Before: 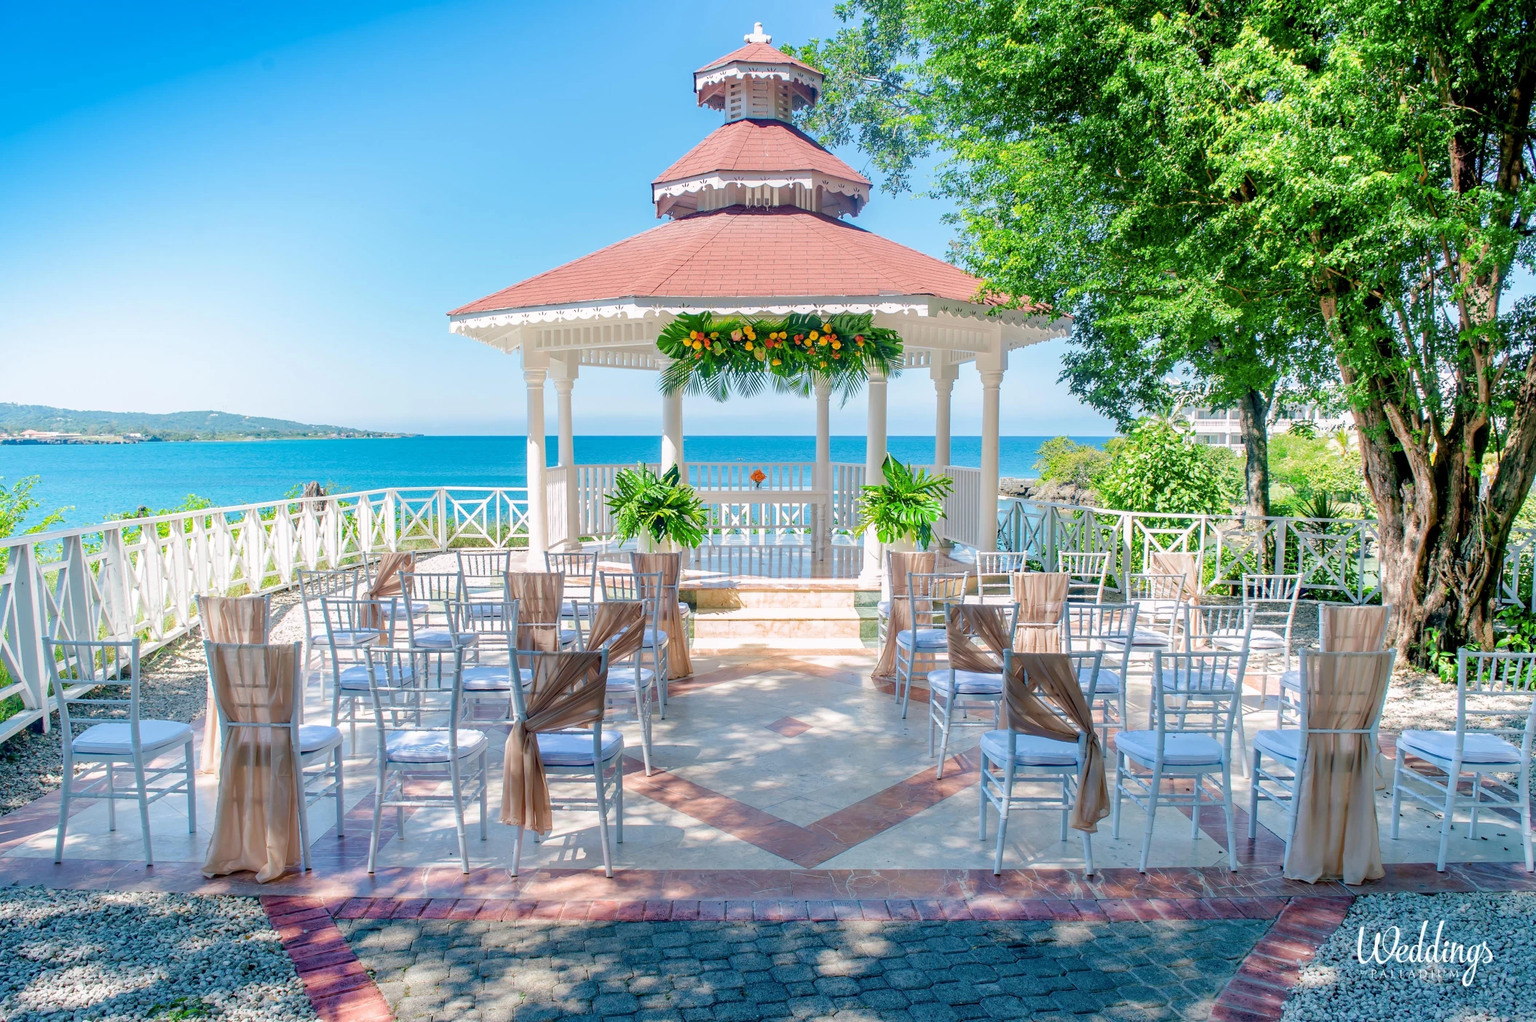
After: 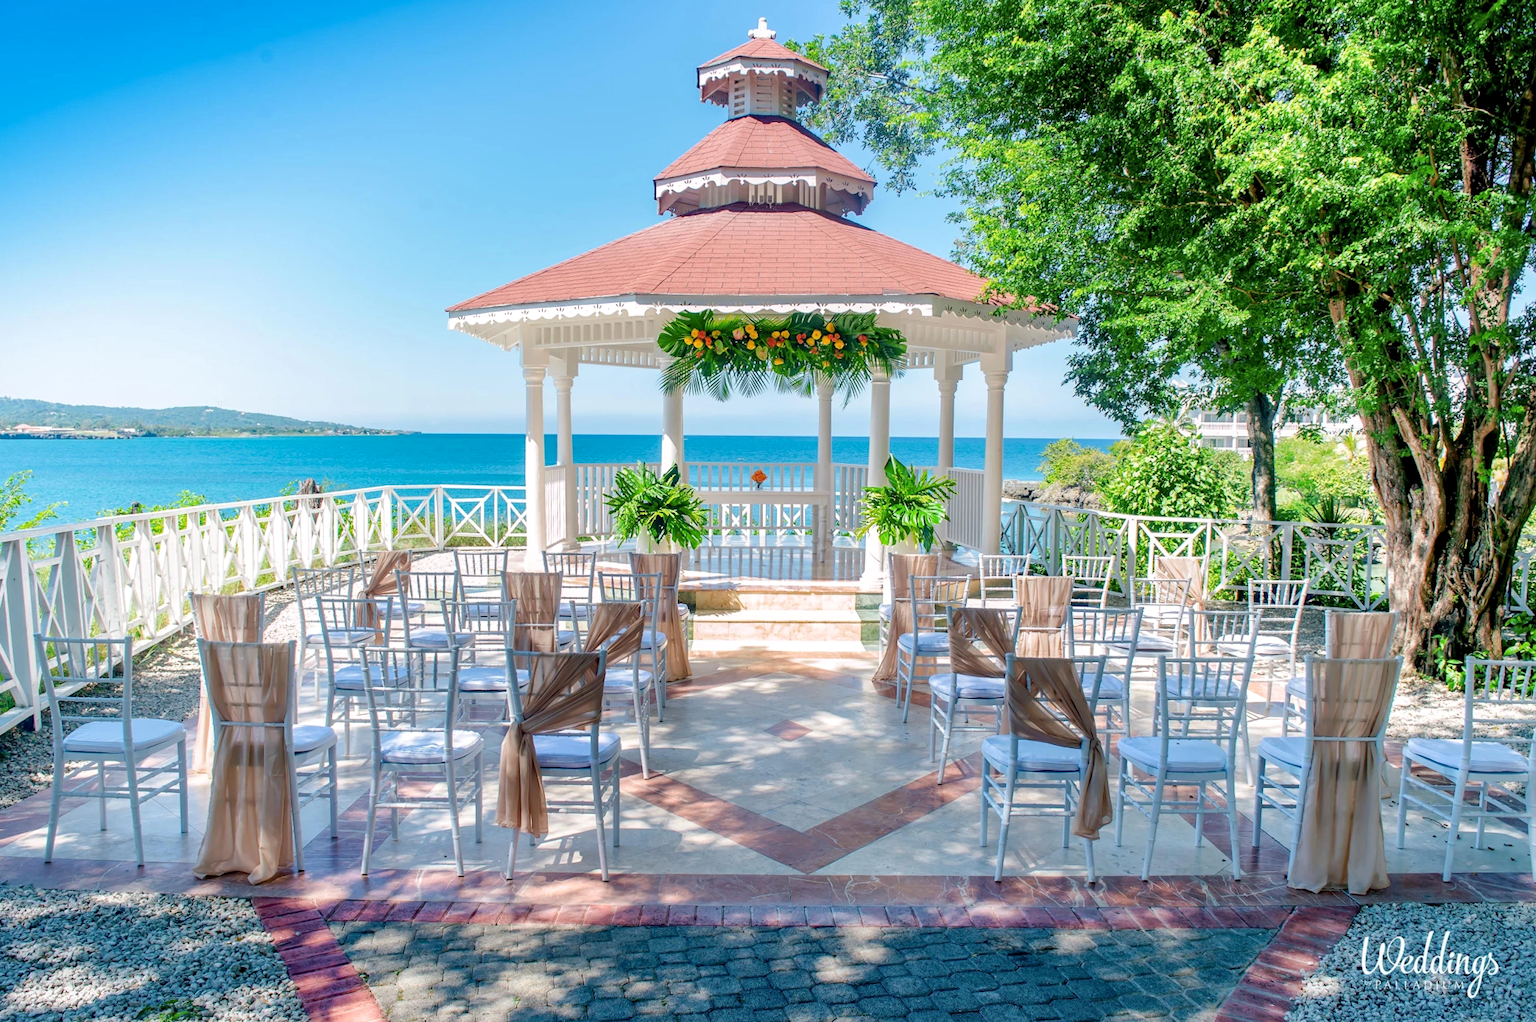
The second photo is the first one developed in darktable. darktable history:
crop and rotate: angle -0.431°
local contrast: mode bilateral grid, contrast 21, coarseness 50, detail 119%, midtone range 0.2
